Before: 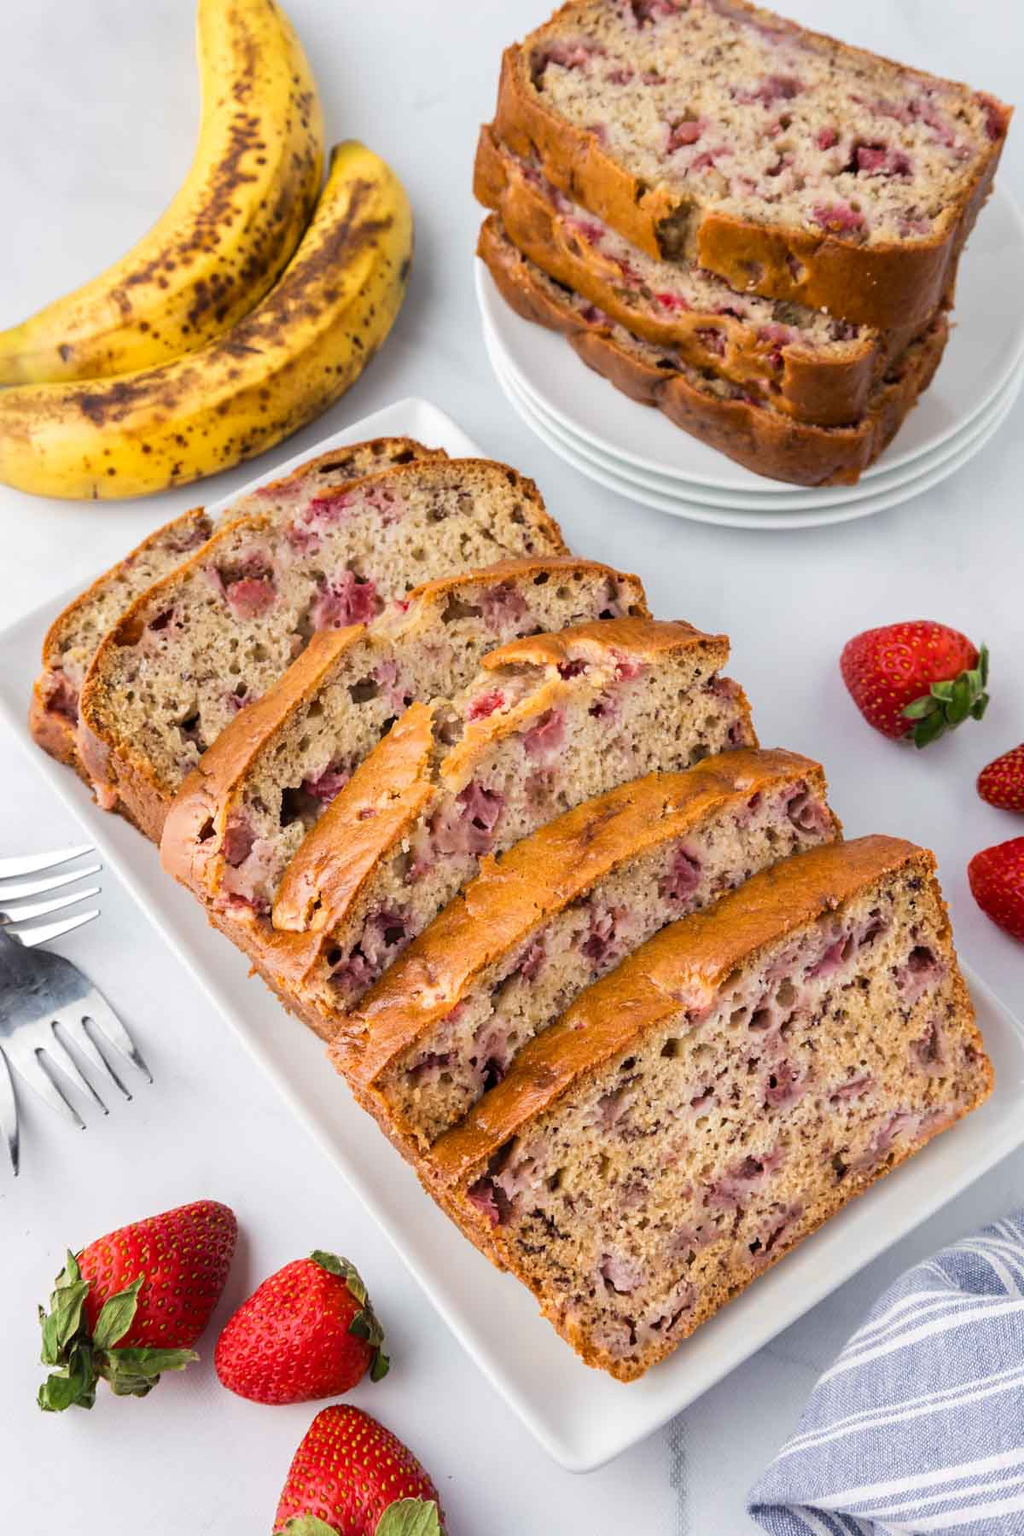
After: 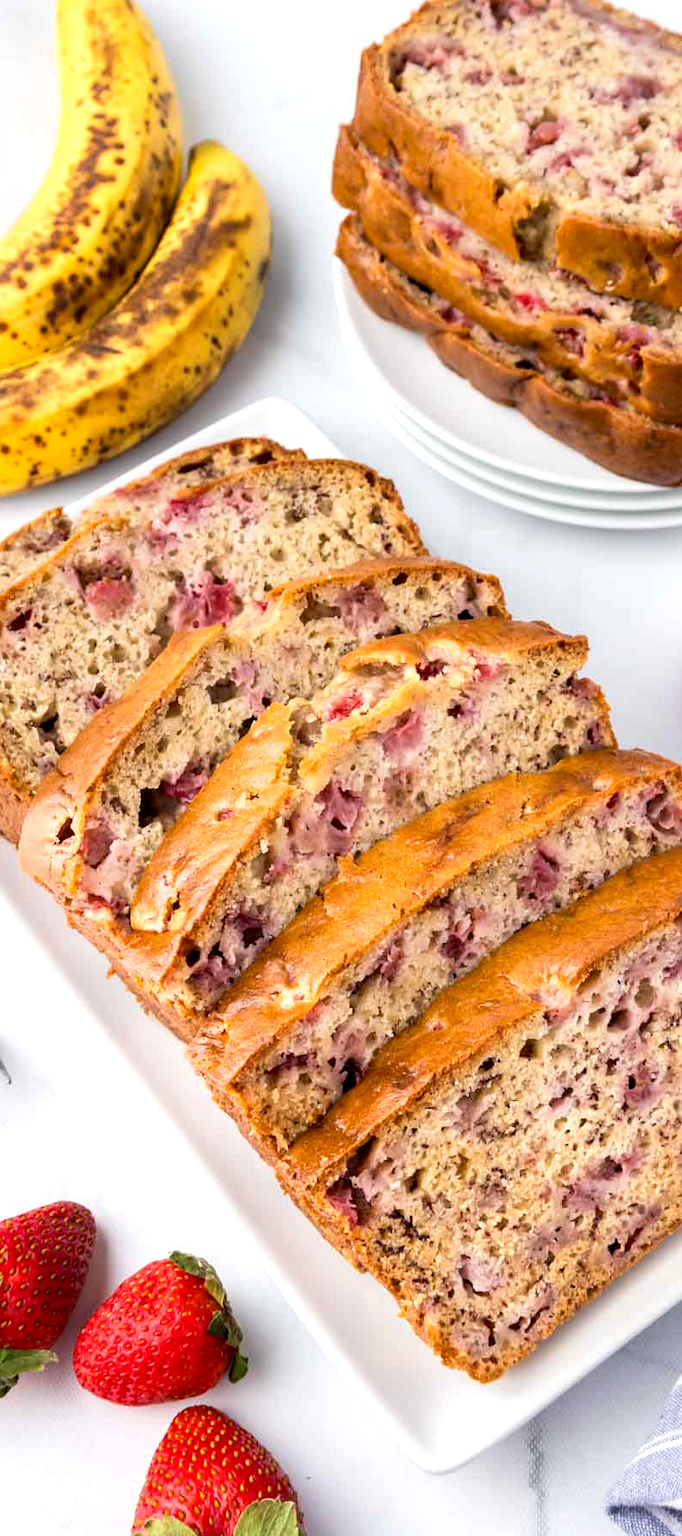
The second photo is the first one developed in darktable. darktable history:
exposure: black level correction 0.005, exposure 0.419 EV, compensate highlight preservation false
crop and rotate: left 13.841%, right 19.569%
